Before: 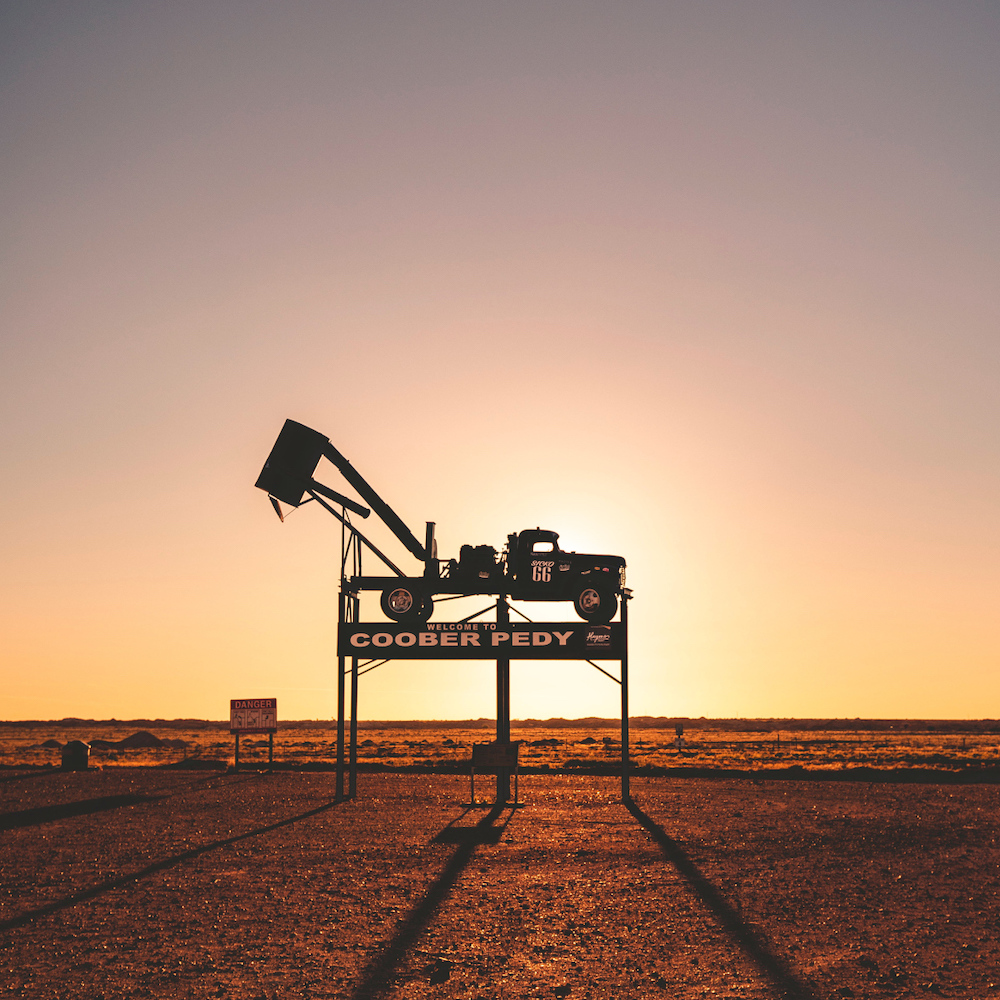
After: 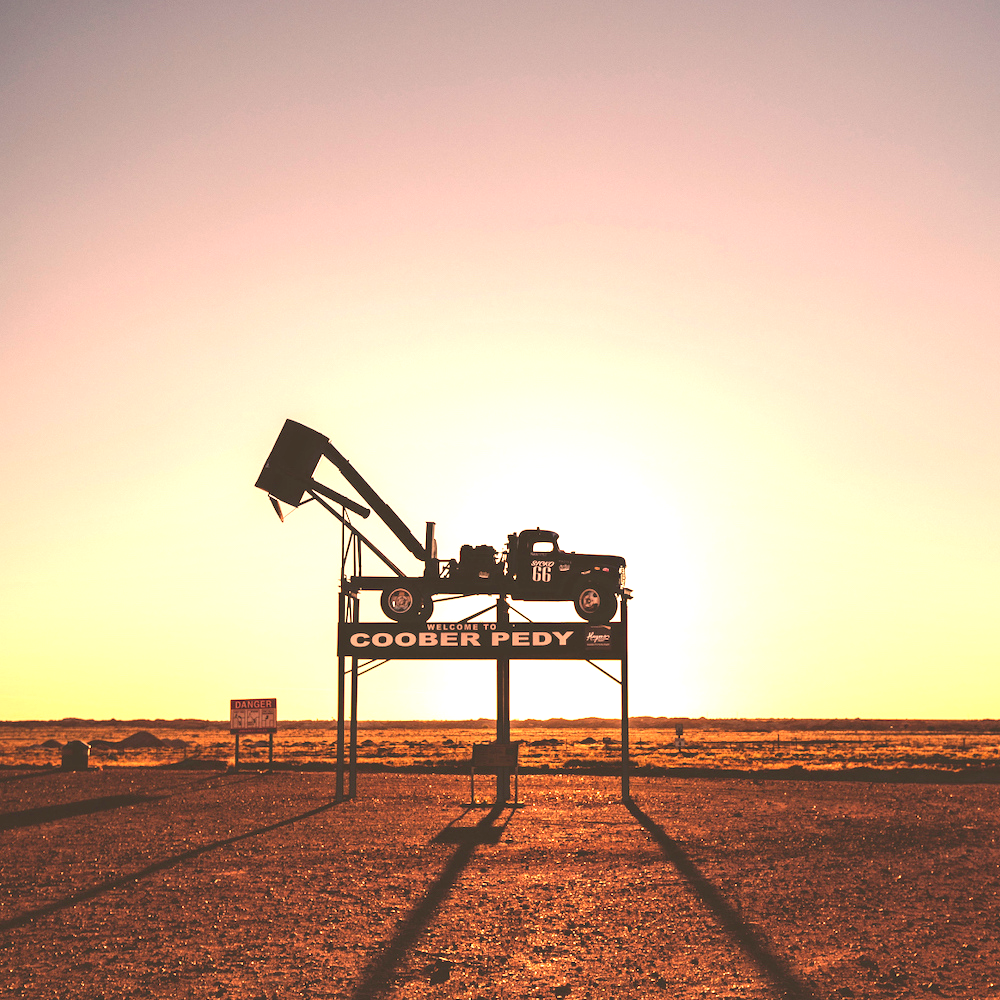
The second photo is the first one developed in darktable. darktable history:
color correction: highlights a* 6.57, highlights b* 7.71, shadows a* 5.34, shadows b* 7.09, saturation 0.875
exposure: exposure 1 EV, compensate highlight preservation false
